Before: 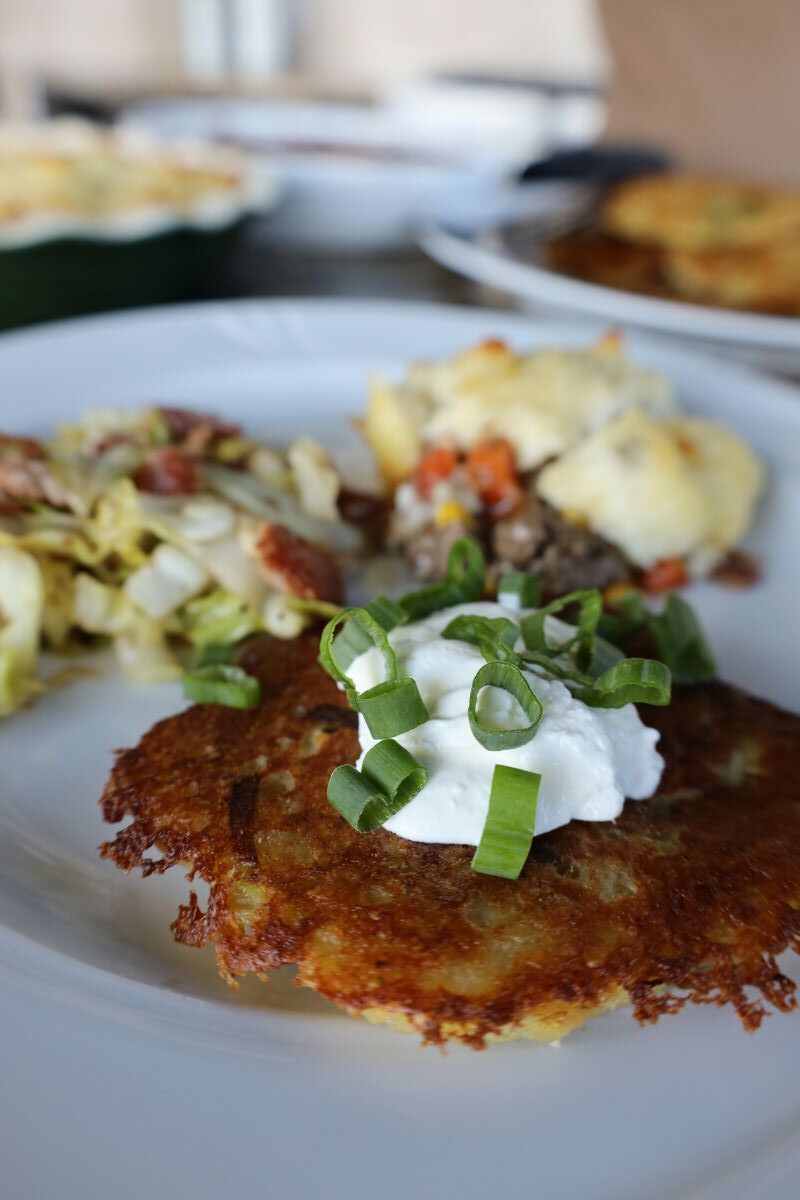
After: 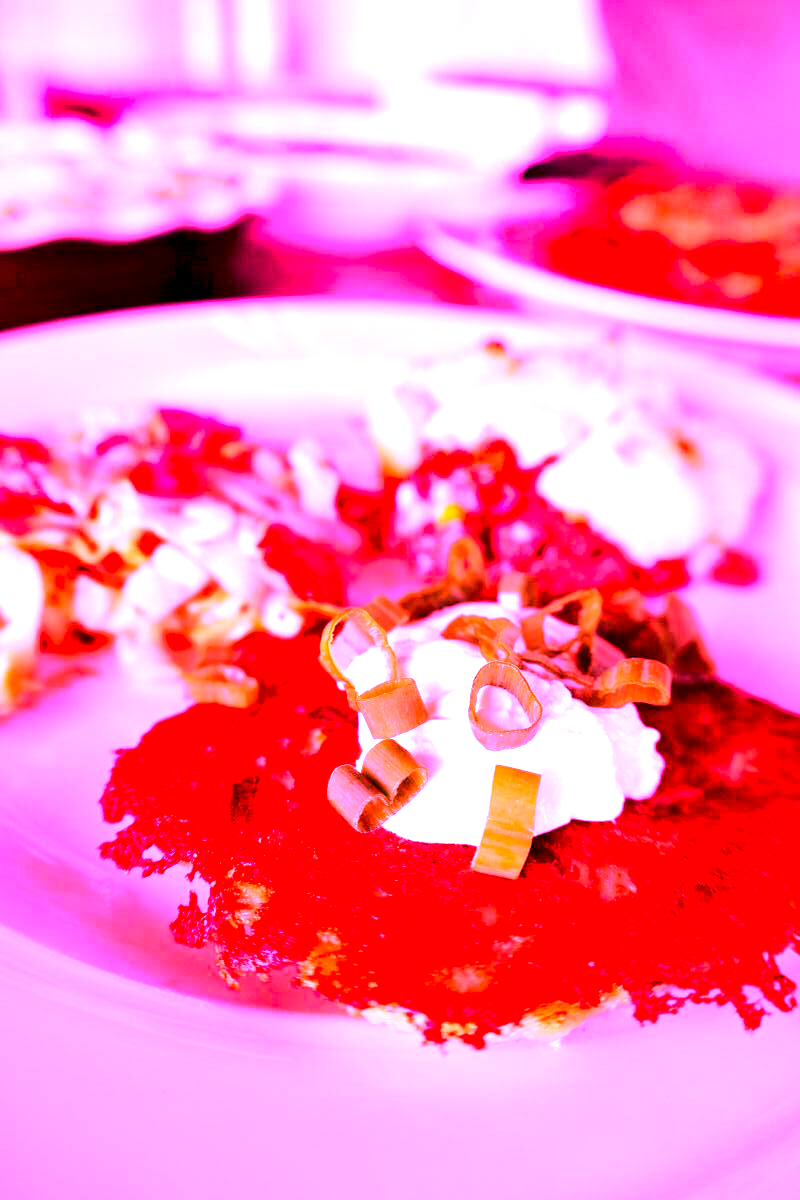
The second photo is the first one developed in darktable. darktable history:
white balance: red 4.26, blue 1.802
local contrast: highlights 123%, shadows 126%, detail 140%, midtone range 0.254
contrast brightness saturation: contrast 0.05, brightness 0.06, saturation 0.01
exposure: black level correction 0.001, exposure 1.05 EV, compensate exposure bias true, compensate highlight preservation false
rgb levels: mode RGB, independent channels, levels [[0, 0.5, 1], [0, 0.521, 1], [0, 0.536, 1]]
